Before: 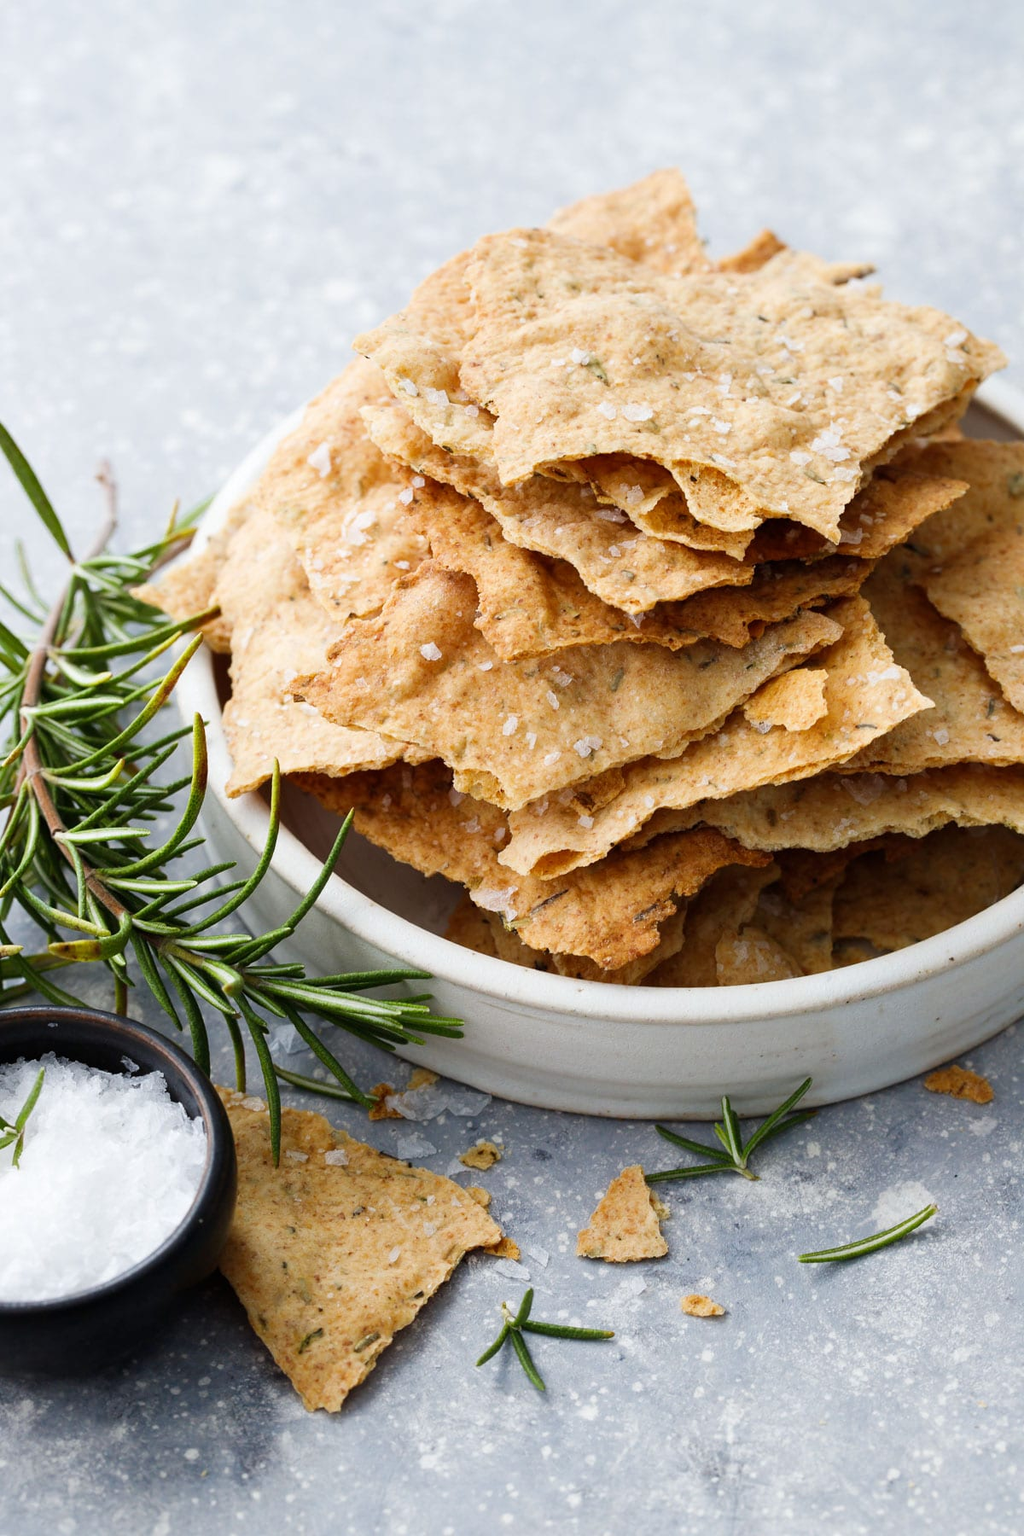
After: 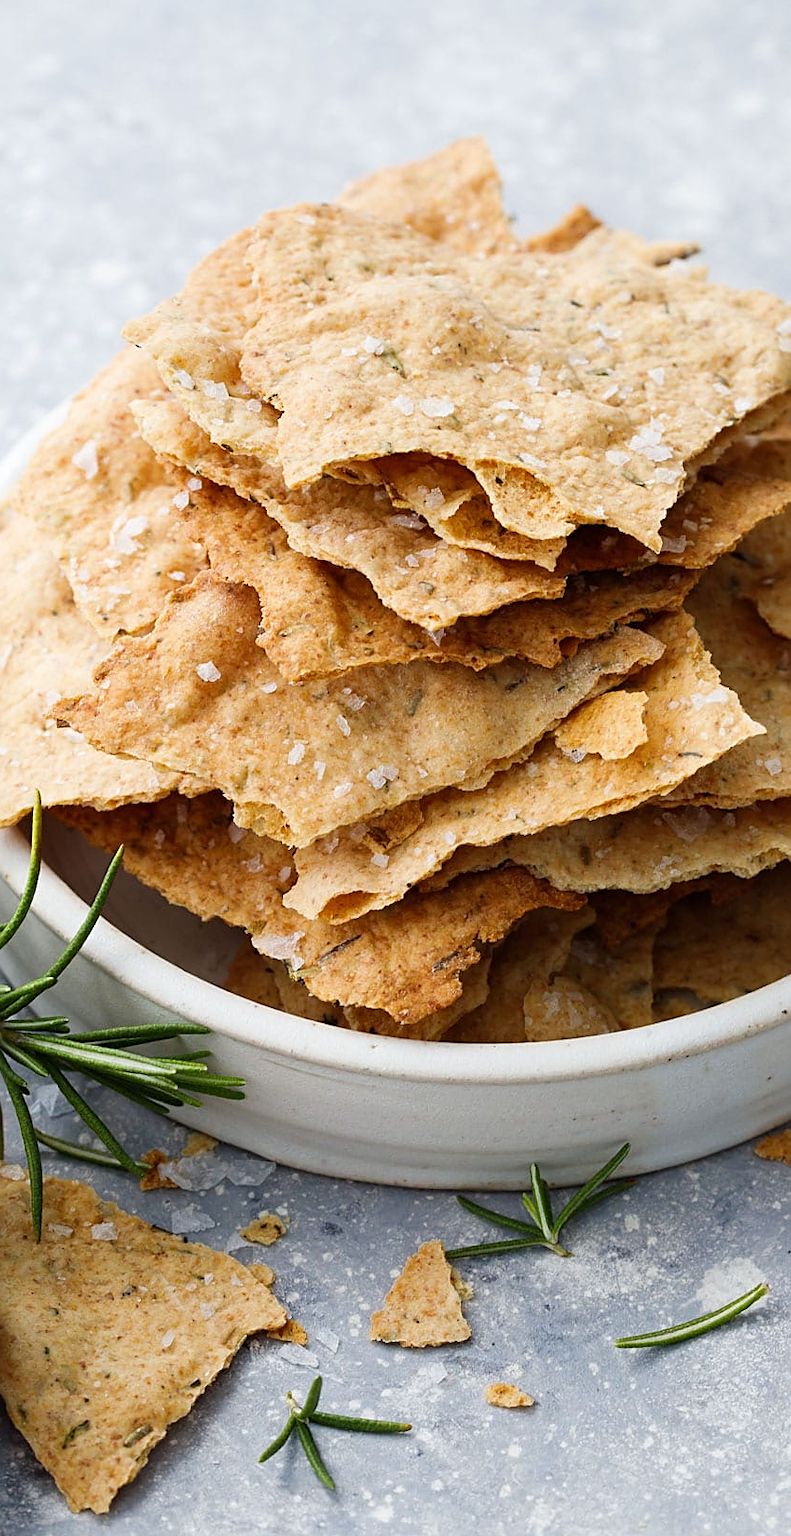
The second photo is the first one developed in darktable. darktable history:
sharpen: on, module defaults
crop and rotate: left 23.716%, top 2.895%, right 6.389%, bottom 6.681%
